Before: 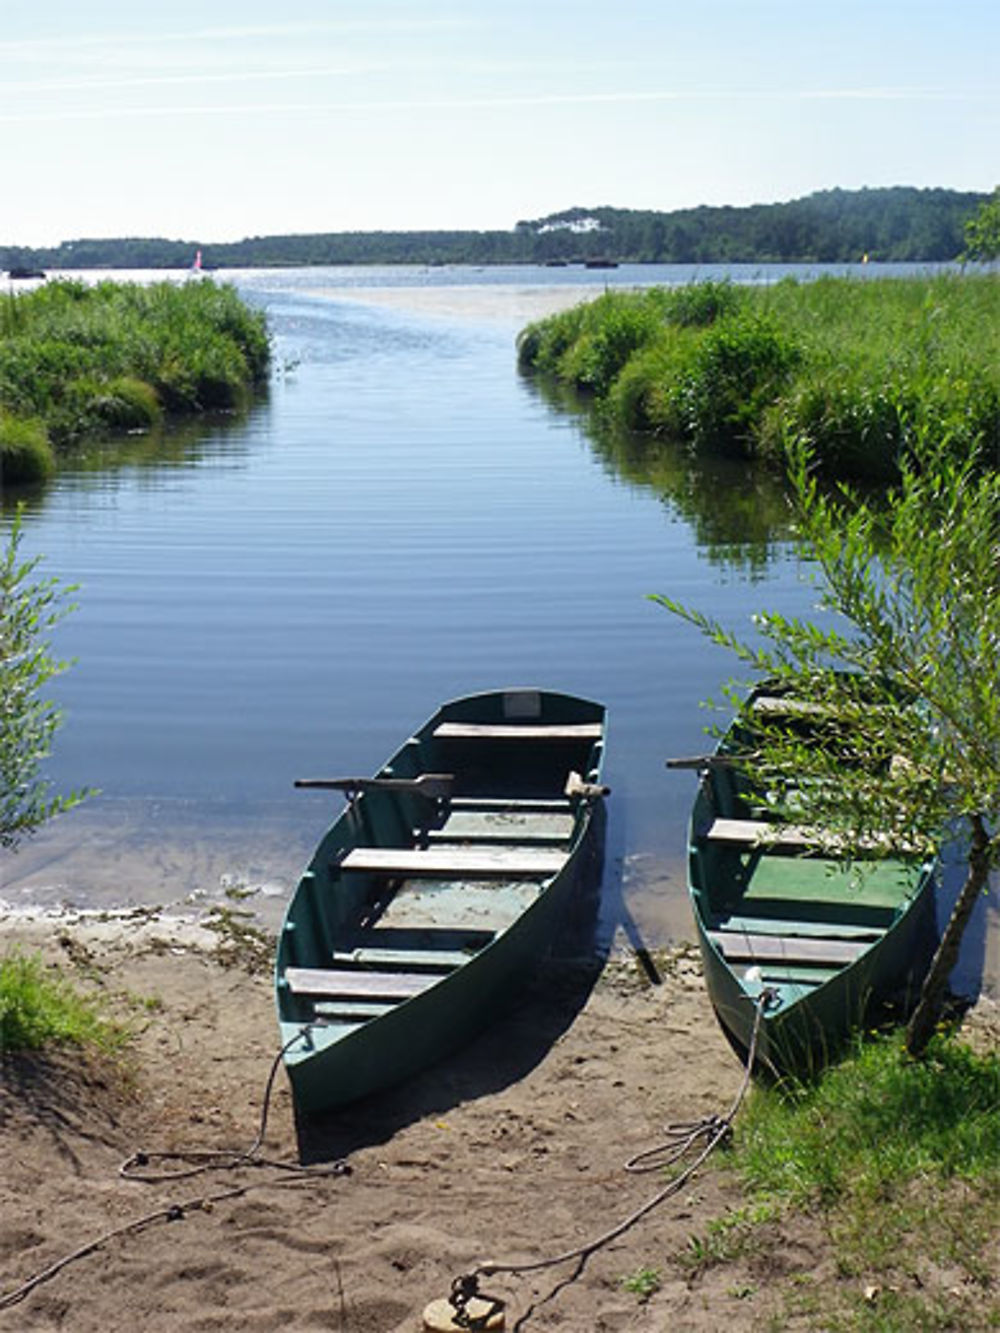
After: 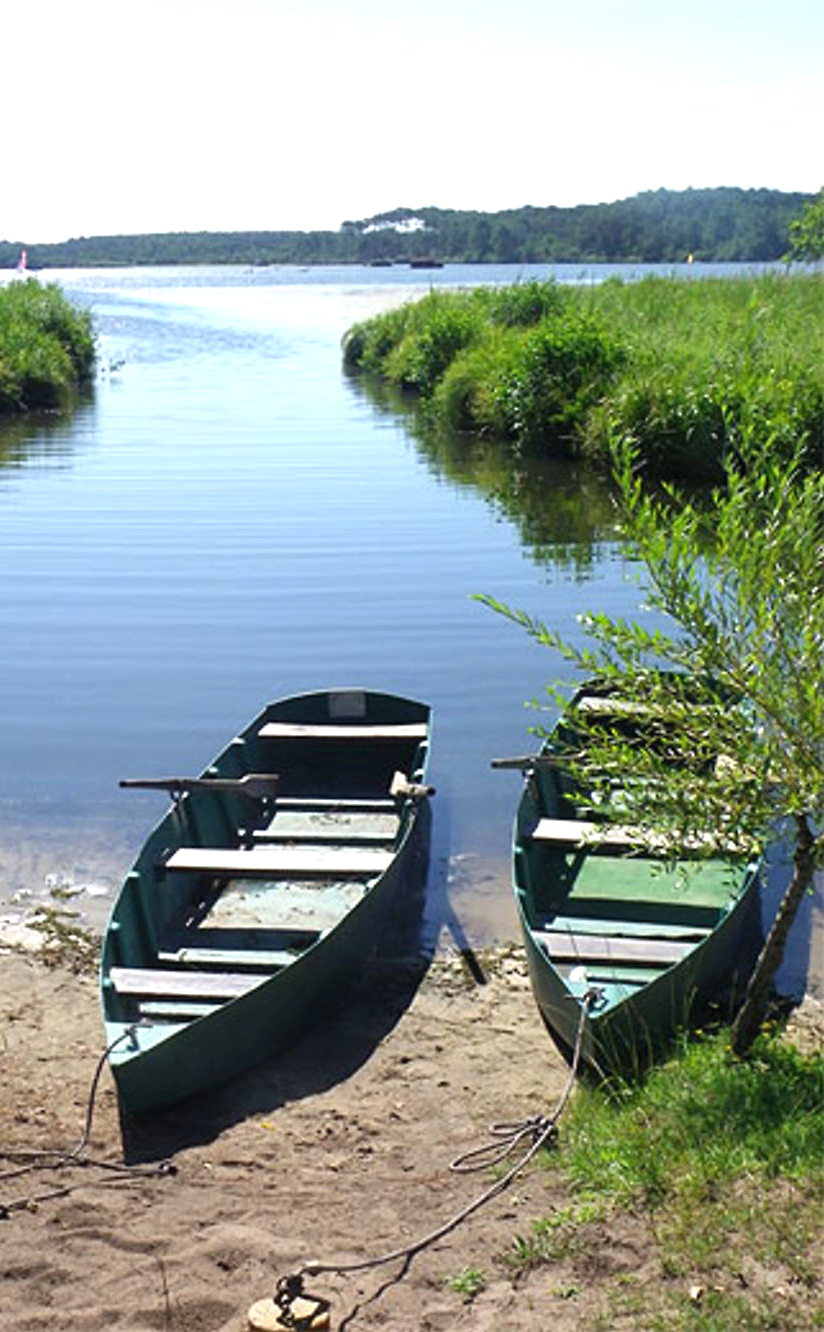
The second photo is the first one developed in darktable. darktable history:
exposure: black level correction 0, exposure 0.5 EV, compensate exposure bias true, compensate highlight preservation false
crop: left 17.582%, bottom 0.031%
